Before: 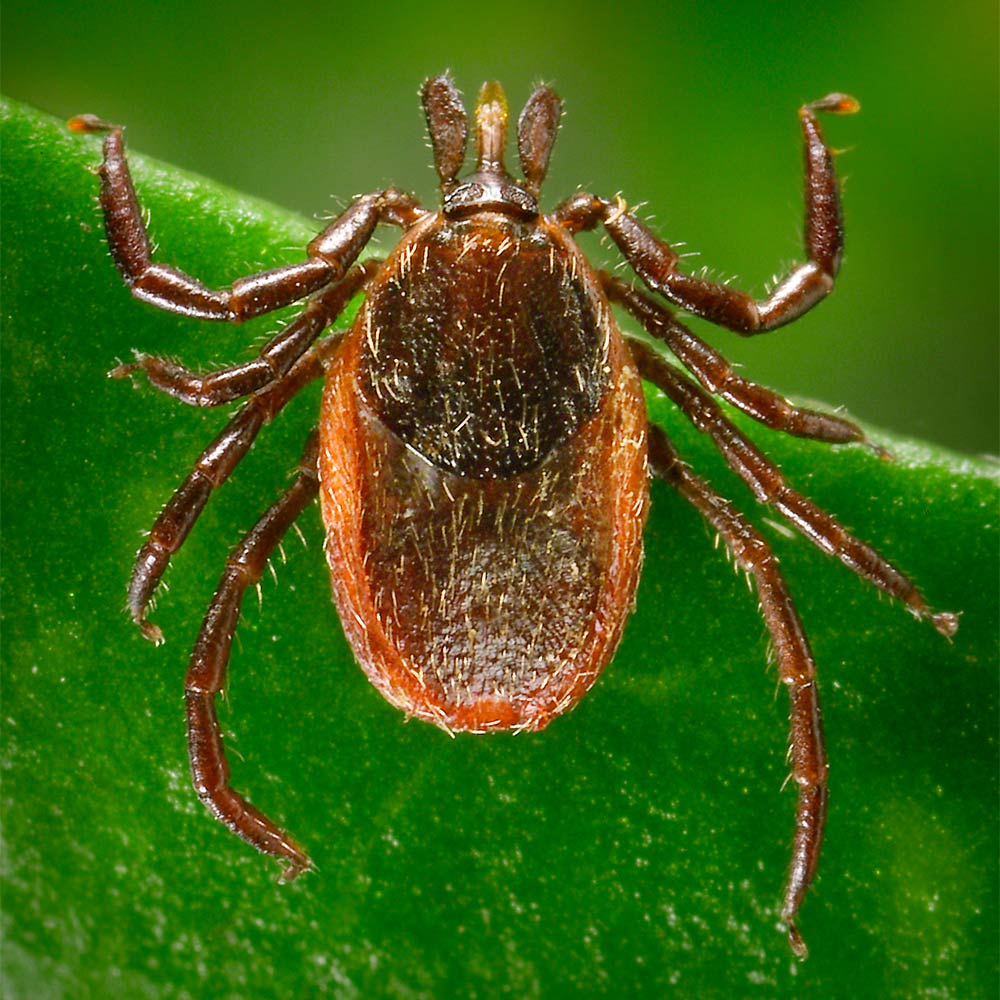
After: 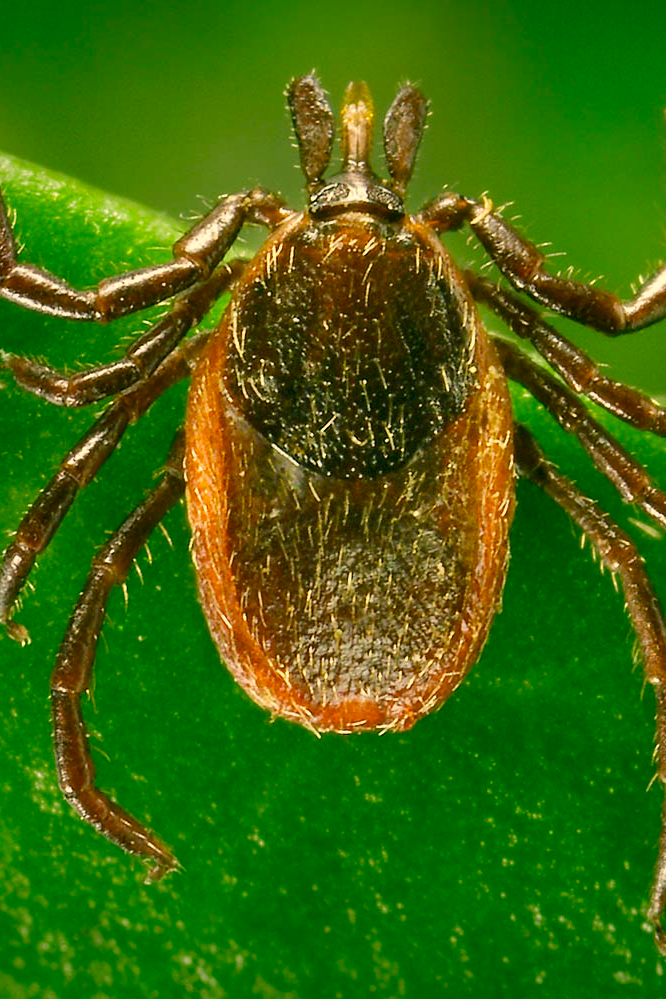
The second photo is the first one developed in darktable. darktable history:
color correction: highlights a* 4.77, highlights b* 24.16, shadows a* -16.21, shadows b* 3.83
crop and rotate: left 13.459%, right 19.934%
